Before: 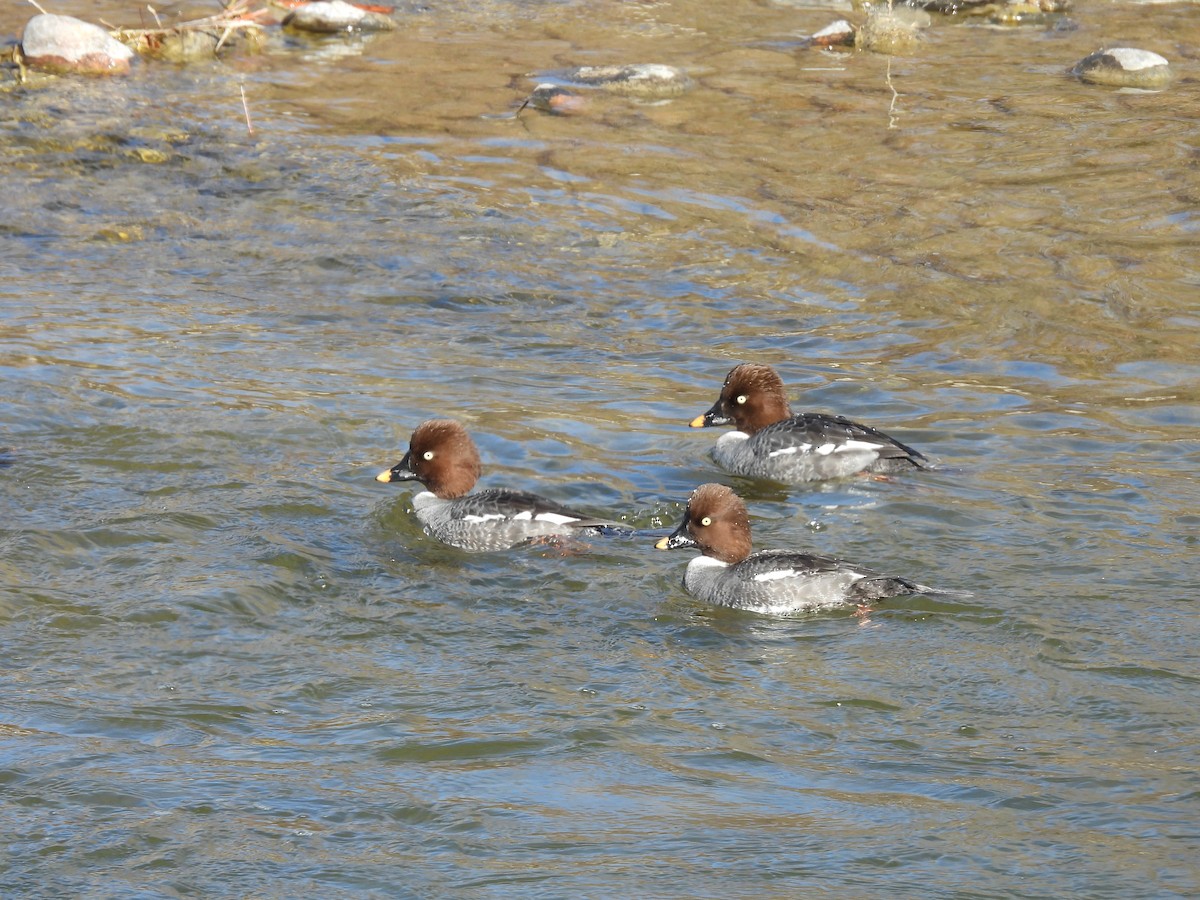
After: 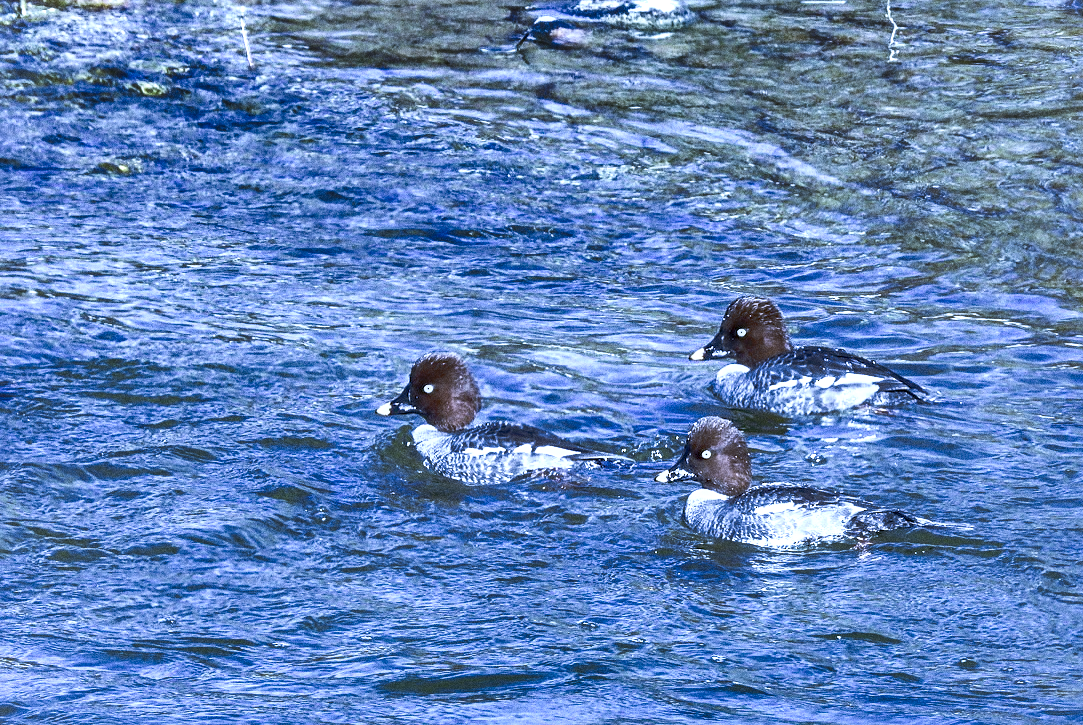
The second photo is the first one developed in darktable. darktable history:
shadows and highlights: shadows 20.91, highlights -82.73, soften with gaussian
sharpen: on, module defaults
local contrast: detail 130%
exposure: black level correction -0.002, exposure 0.708 EV, compensate exposure bias true, compensate highlight preservation false
crop: top 7.49%, right 9.717%, bottom 11.943%
white balance: red 0.766, blue 1.537
grain: coarseness 0.09 ISO, strength 40%
tone curve: curves: ch0 [(0, 0) (0.003, 0.03) (0.011, 0.03) (0.025, 0.033) (0.044, 0.038) (0.069, 0.057) (0.1, 0.109) (0.136, 0.174) (0.177, 0.243) (0.224, 0.313) (0.277, 0.391) (0.335, 0.464) (0.399, 0.515) (0.468, 0.563) (0.543, 0.616) (0.623, 0.679) (0.709, 0.766) (0.801, 0.865) (0.898, 0.948) (1, 1)], preserve colors none
